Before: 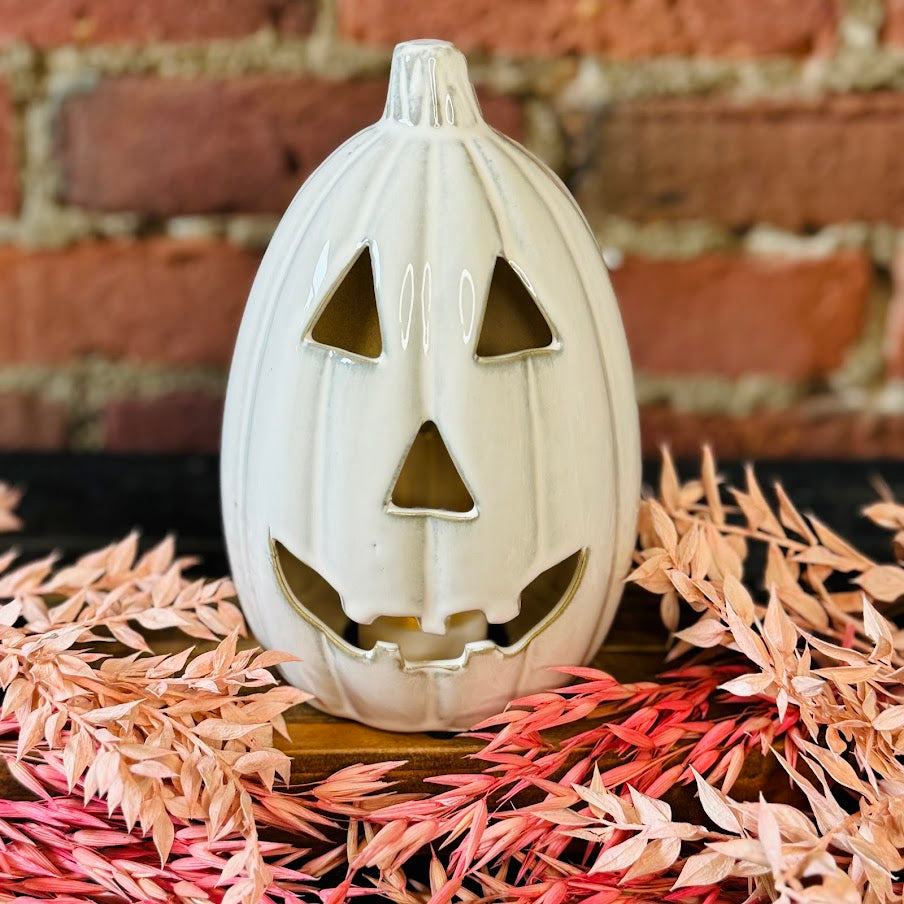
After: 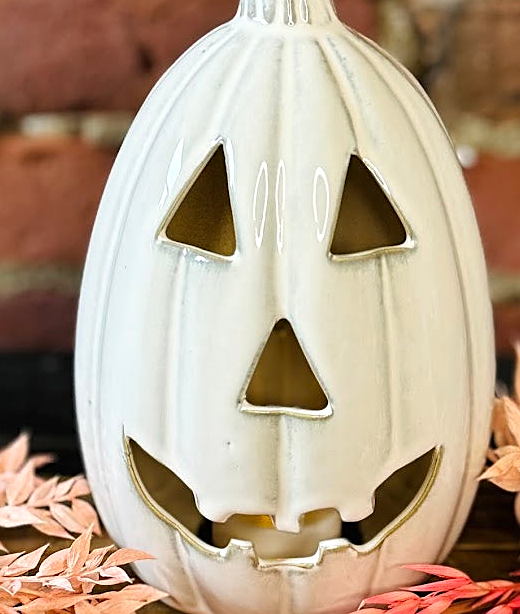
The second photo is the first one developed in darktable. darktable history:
tone equalizer: on, module defaults
sharpen: on, module defaults
exposure: exposure 0.206 EV, compensate highlight preservation false
crop: left 16.223%, top 11.378%, right 26.248%, bottom 20.651%
